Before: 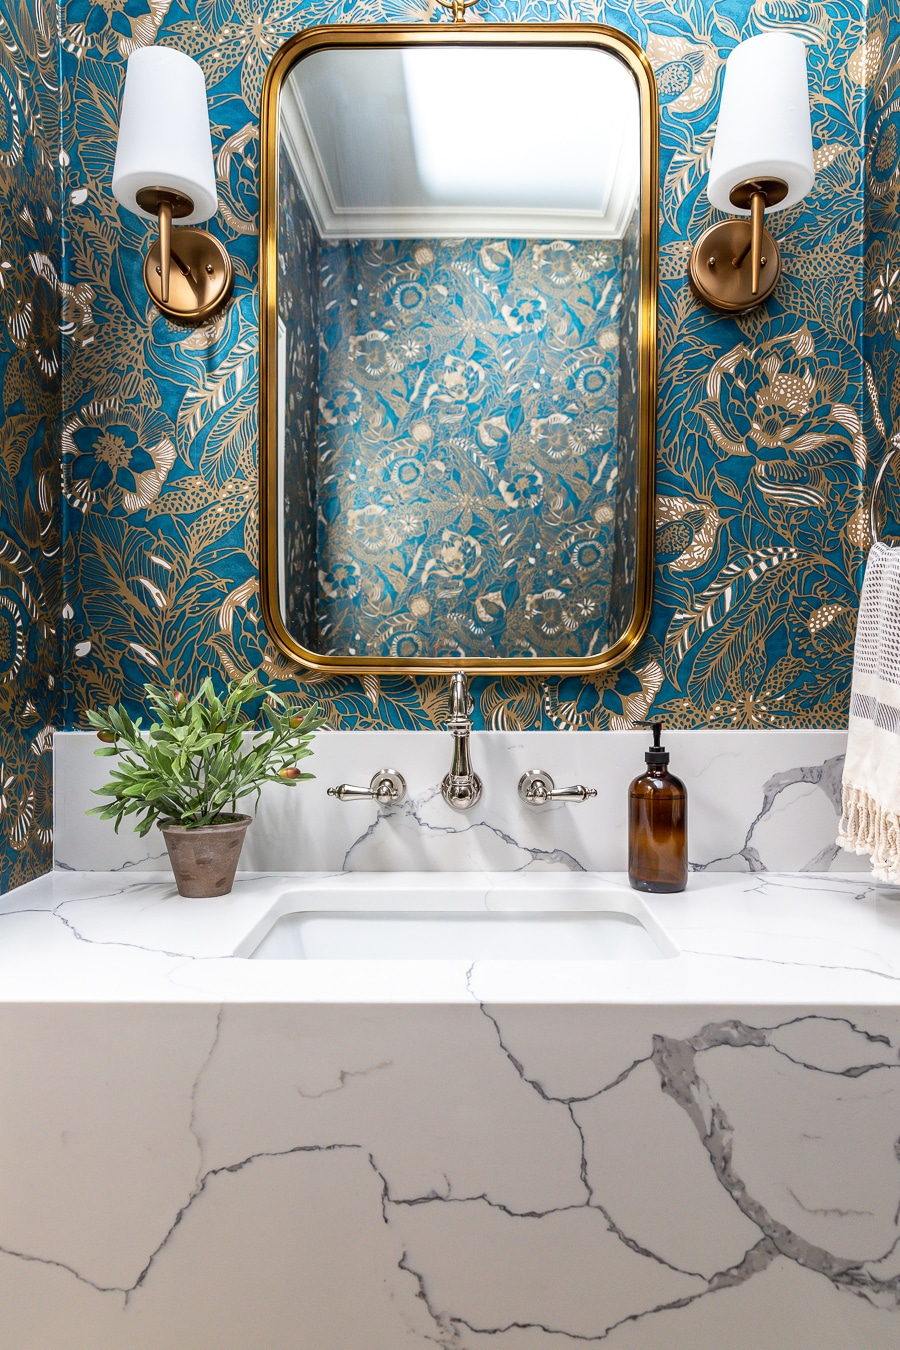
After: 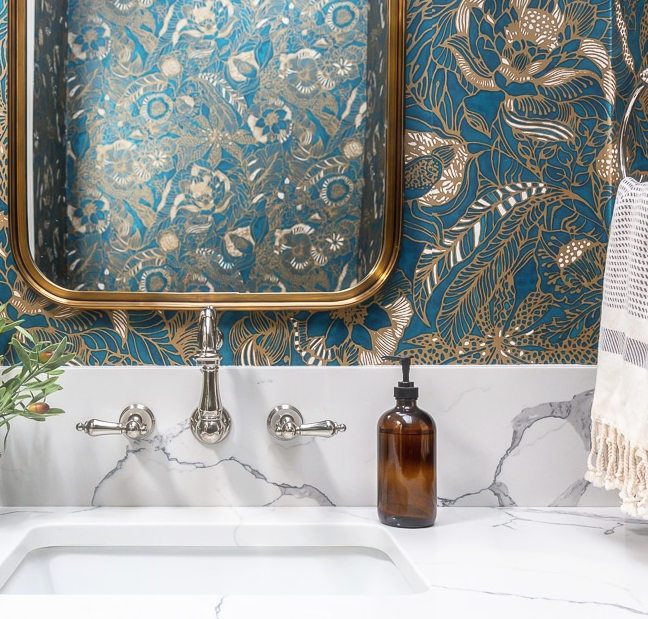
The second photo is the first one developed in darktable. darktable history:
crop and rotate: left 27.938%, top 27.046%, bottom 27.046%
haze removal: strength -0.1, adaptive false
